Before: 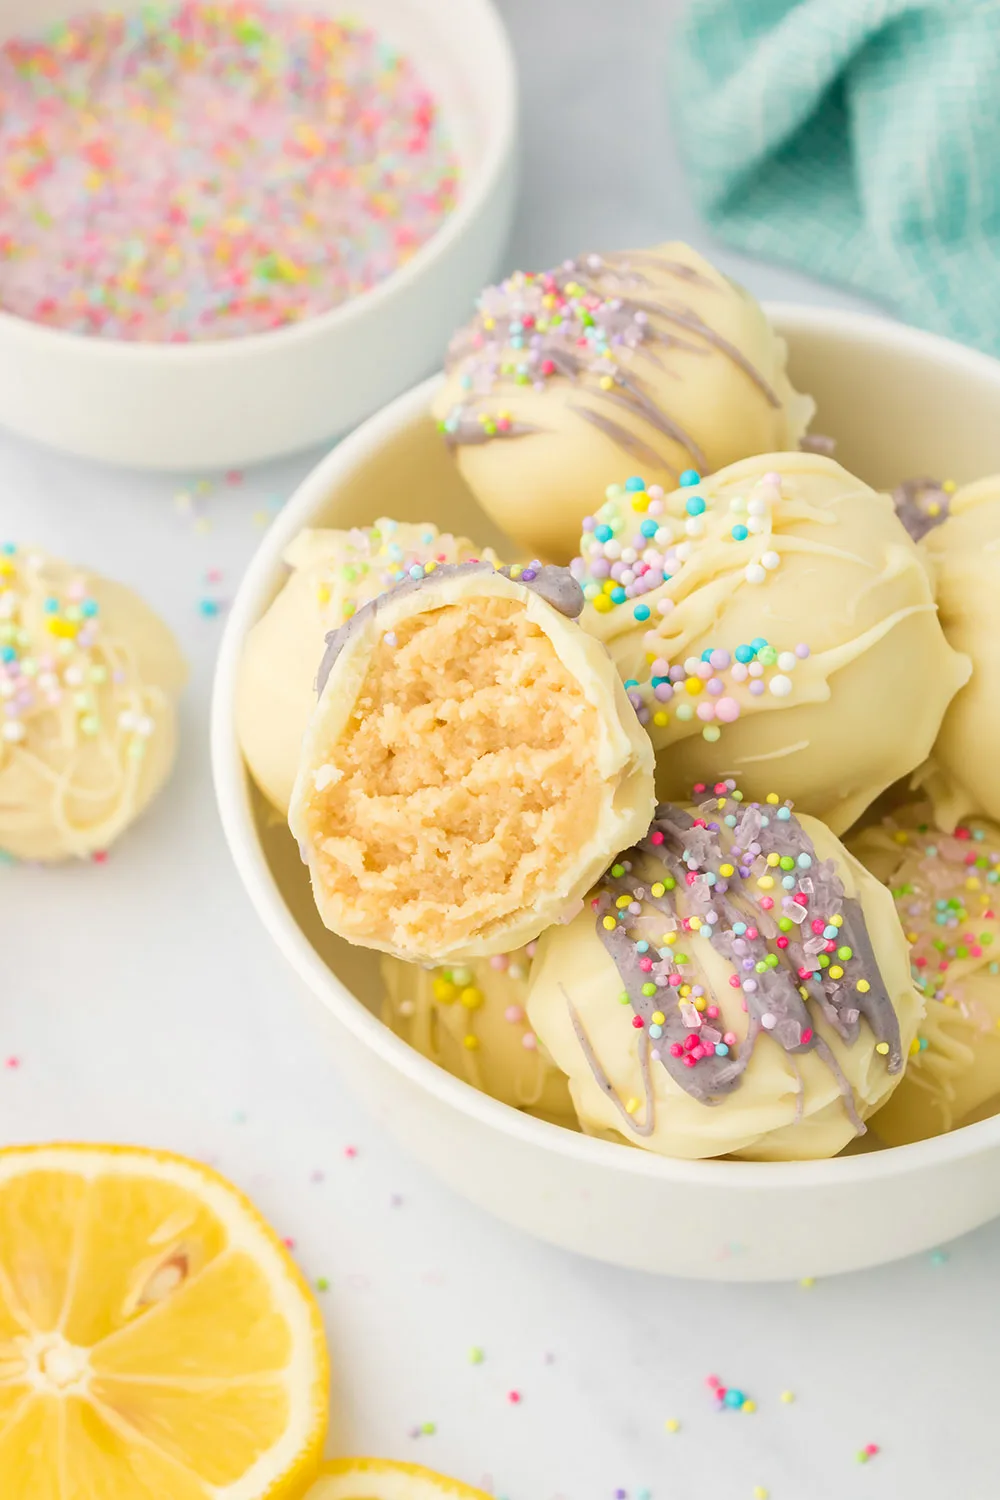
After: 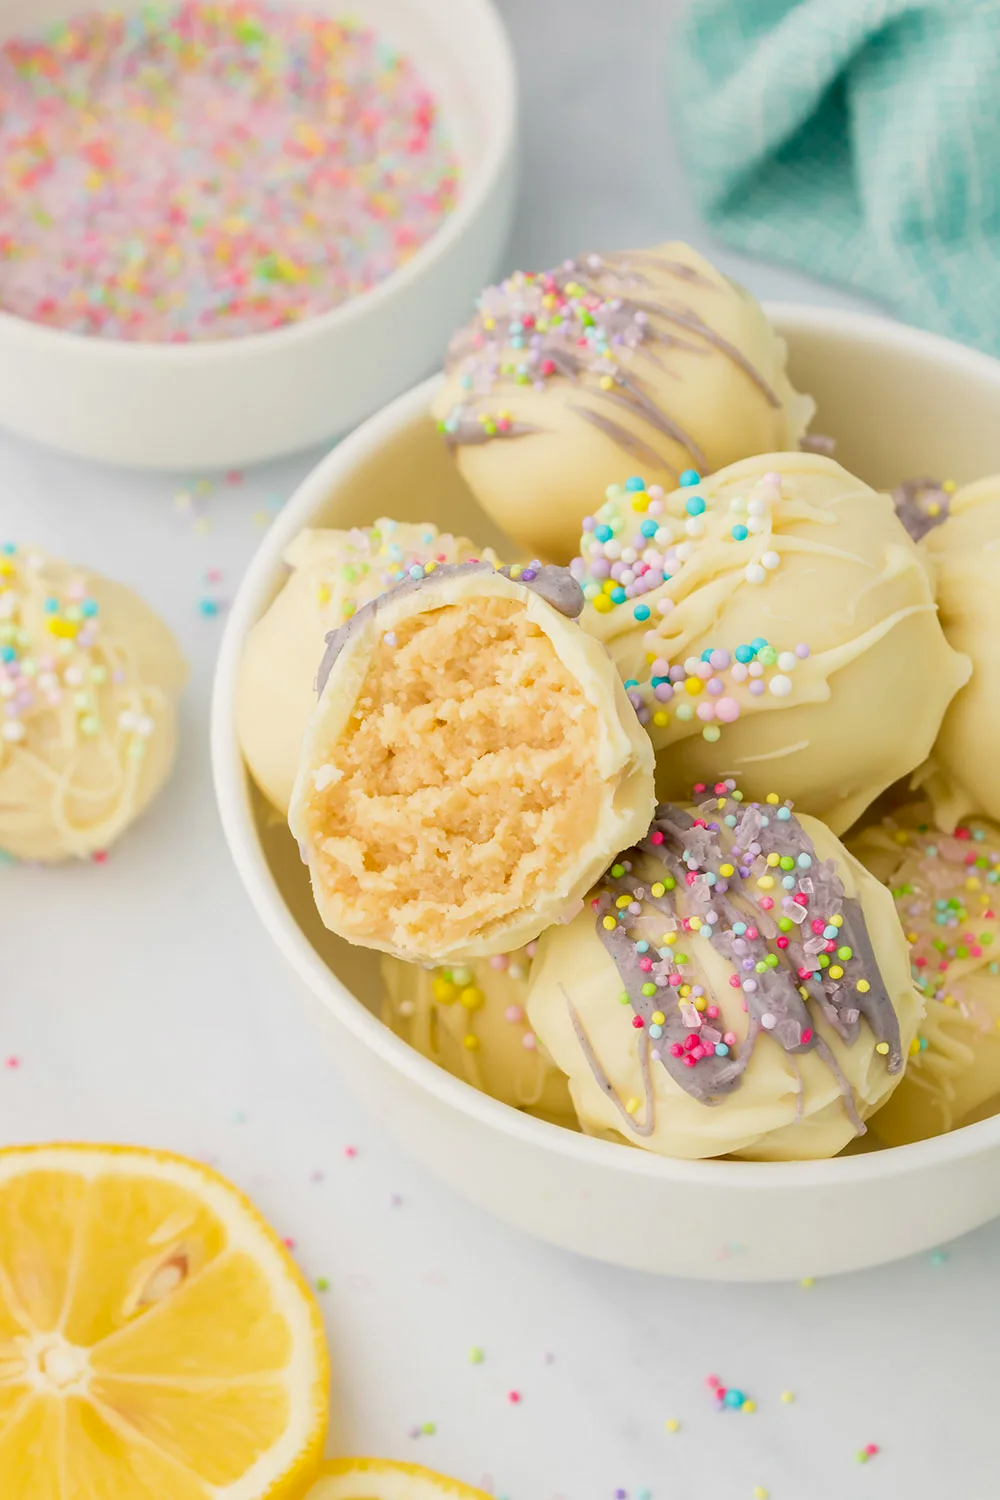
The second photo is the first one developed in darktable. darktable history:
exposure: black level correction 0.009, exposure -0.163 EV, compensate exposure bias true, compensate highlight preservation false
